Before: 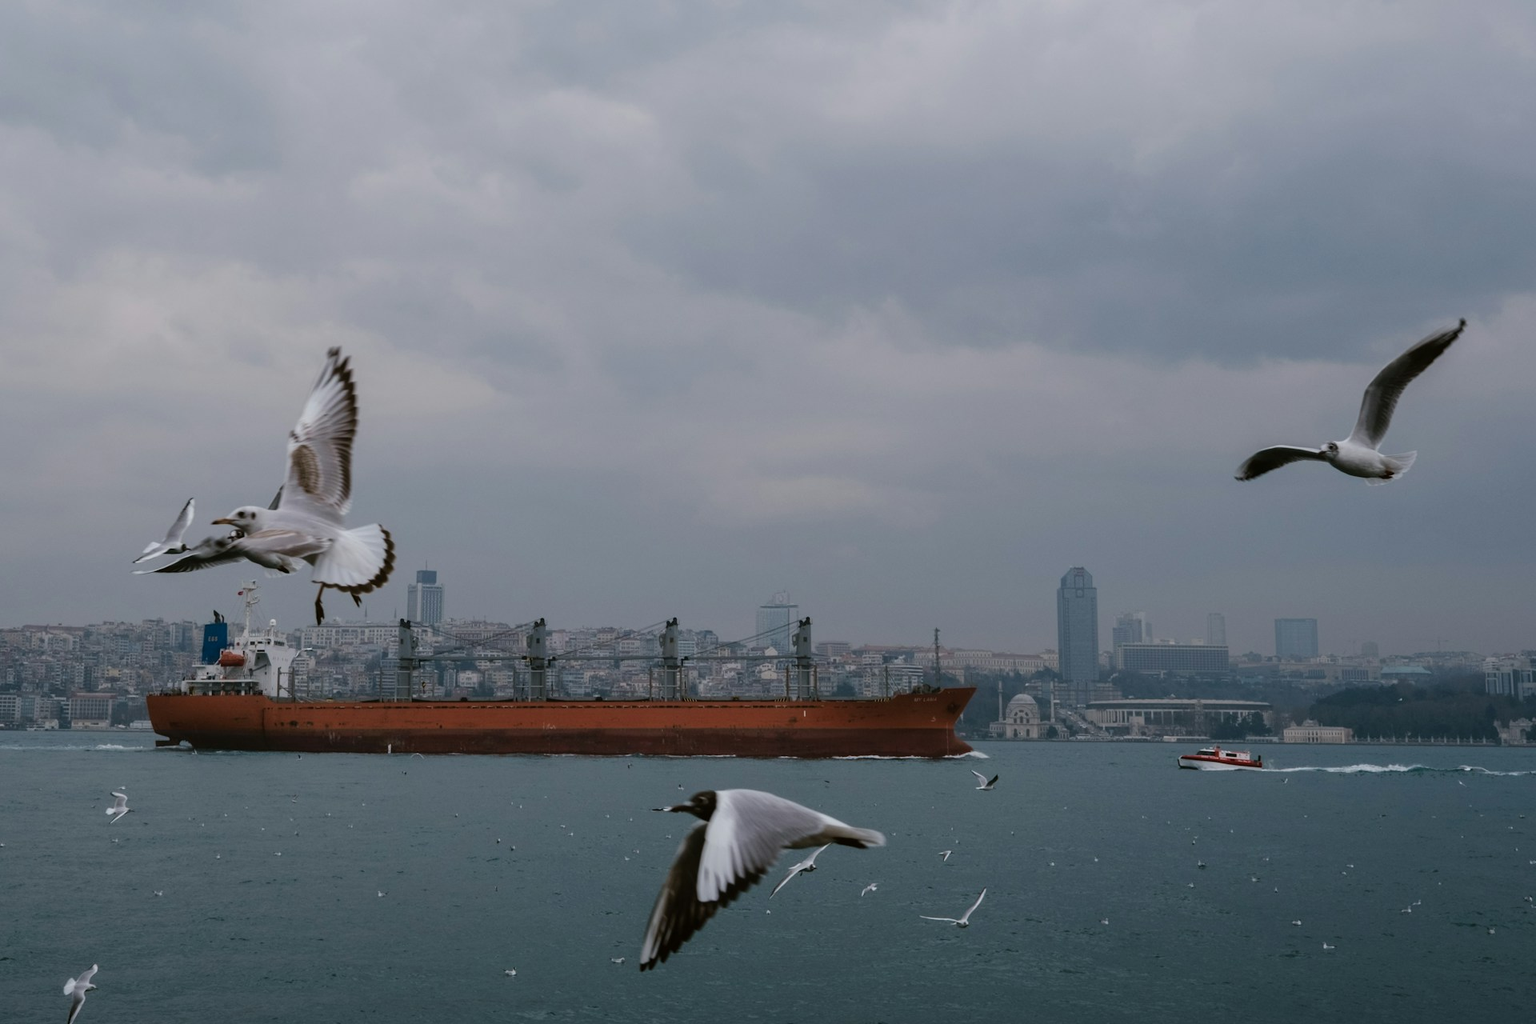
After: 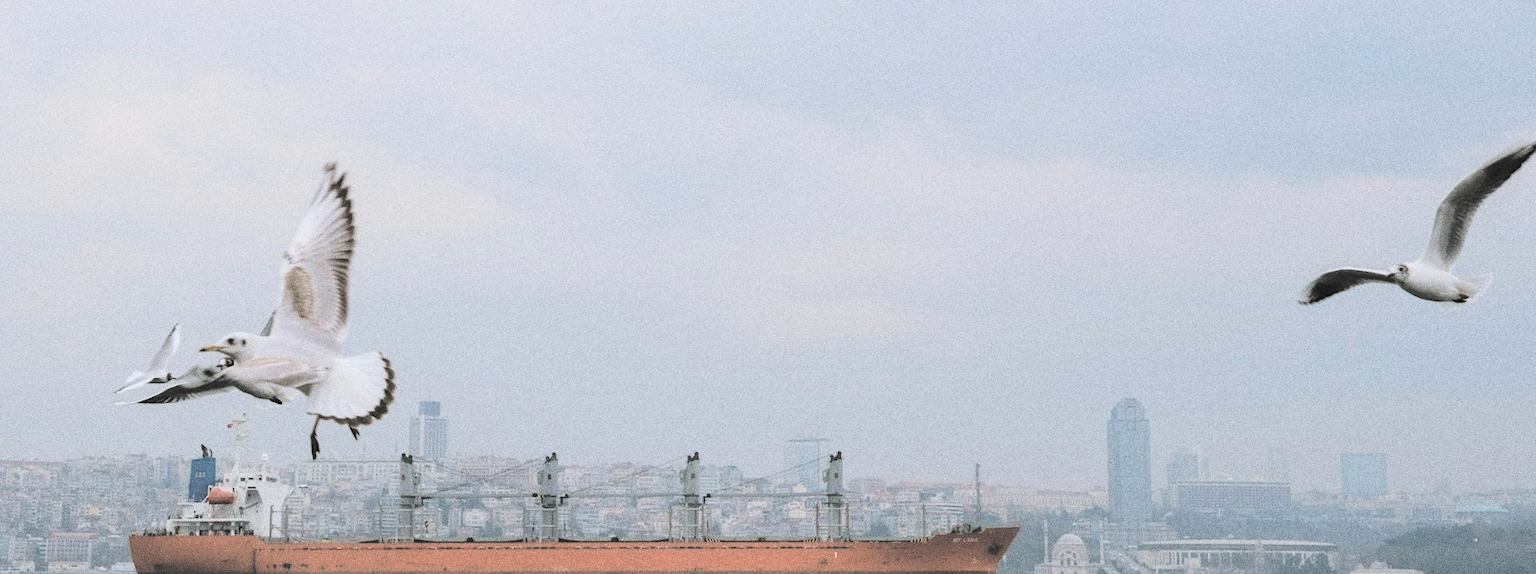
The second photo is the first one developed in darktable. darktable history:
crop: left 1.744%, top 19.225%, right 5.069%, bottom 28.357%
grain: coarseness 0.09 ISO, strength 40%
filmic rgb: black relative exposure -12.8 EV, white relative exposure 2.8 EV, threshold 3 EV, target black luminance 0%, hardness 8.54, latitude 70.41%, contrast 1.133, shadows ↔ highlights balance -0.395%, color science v4 (2020), enable highlight reconstruction true
contrast brightness saturation: brightness 1
